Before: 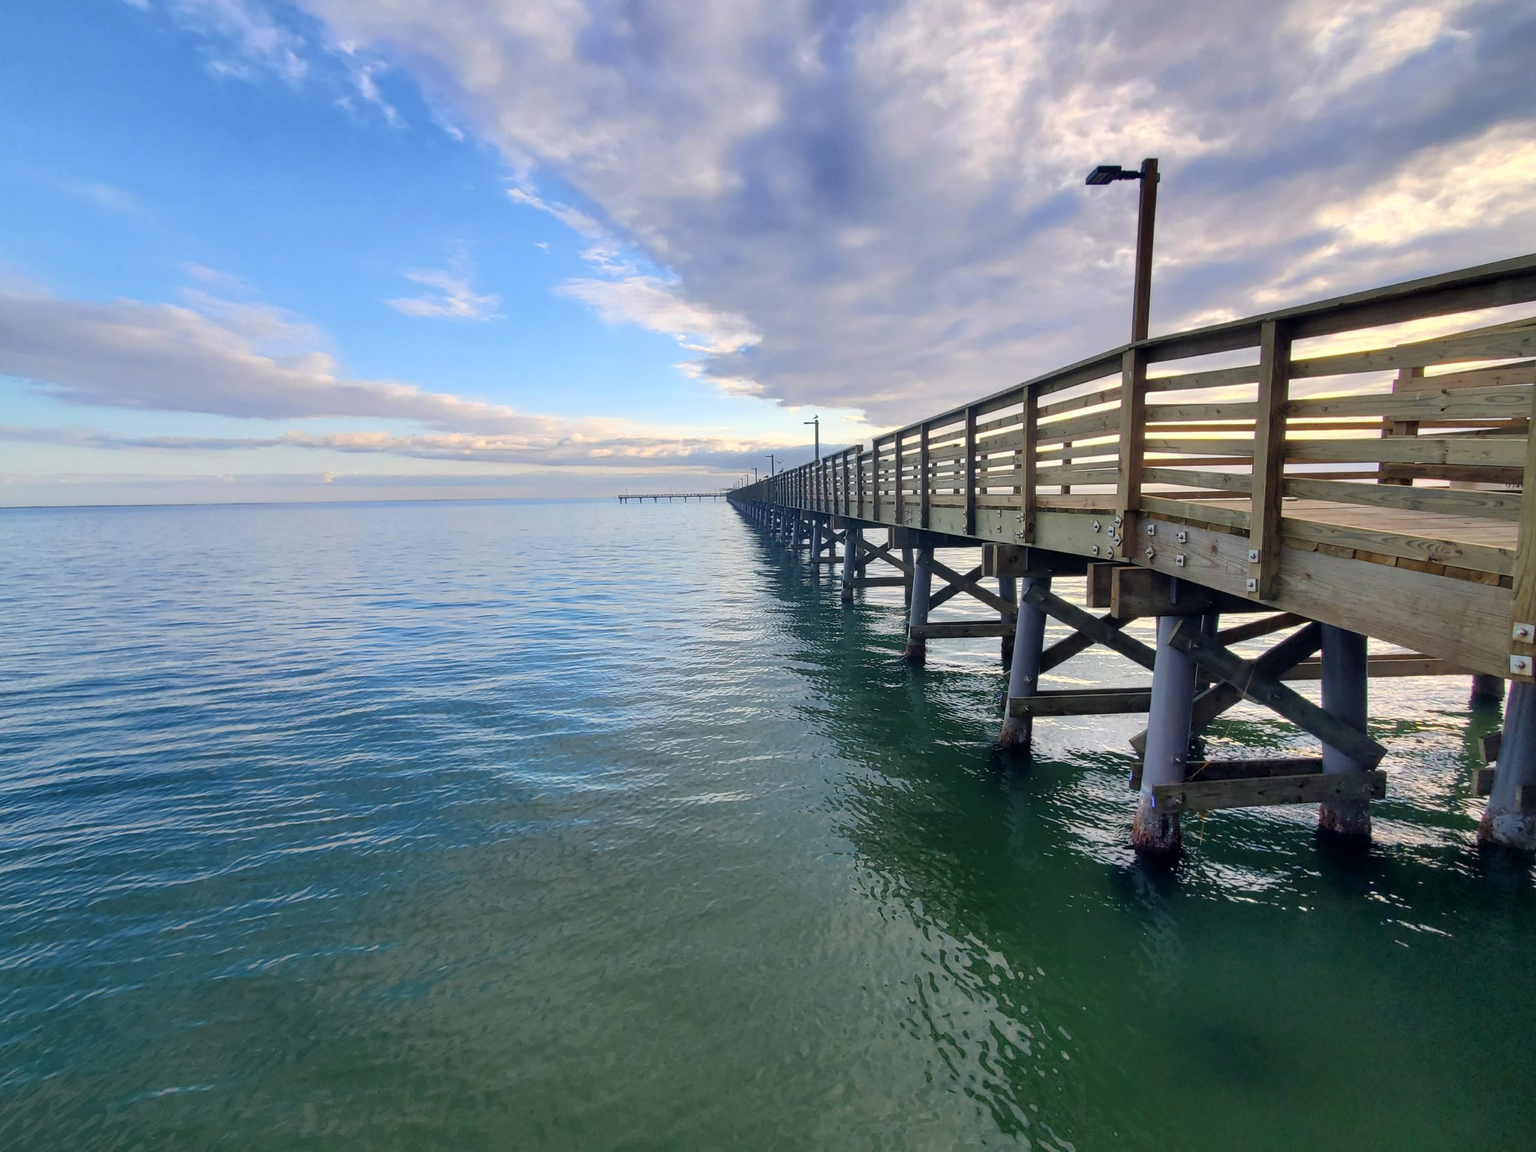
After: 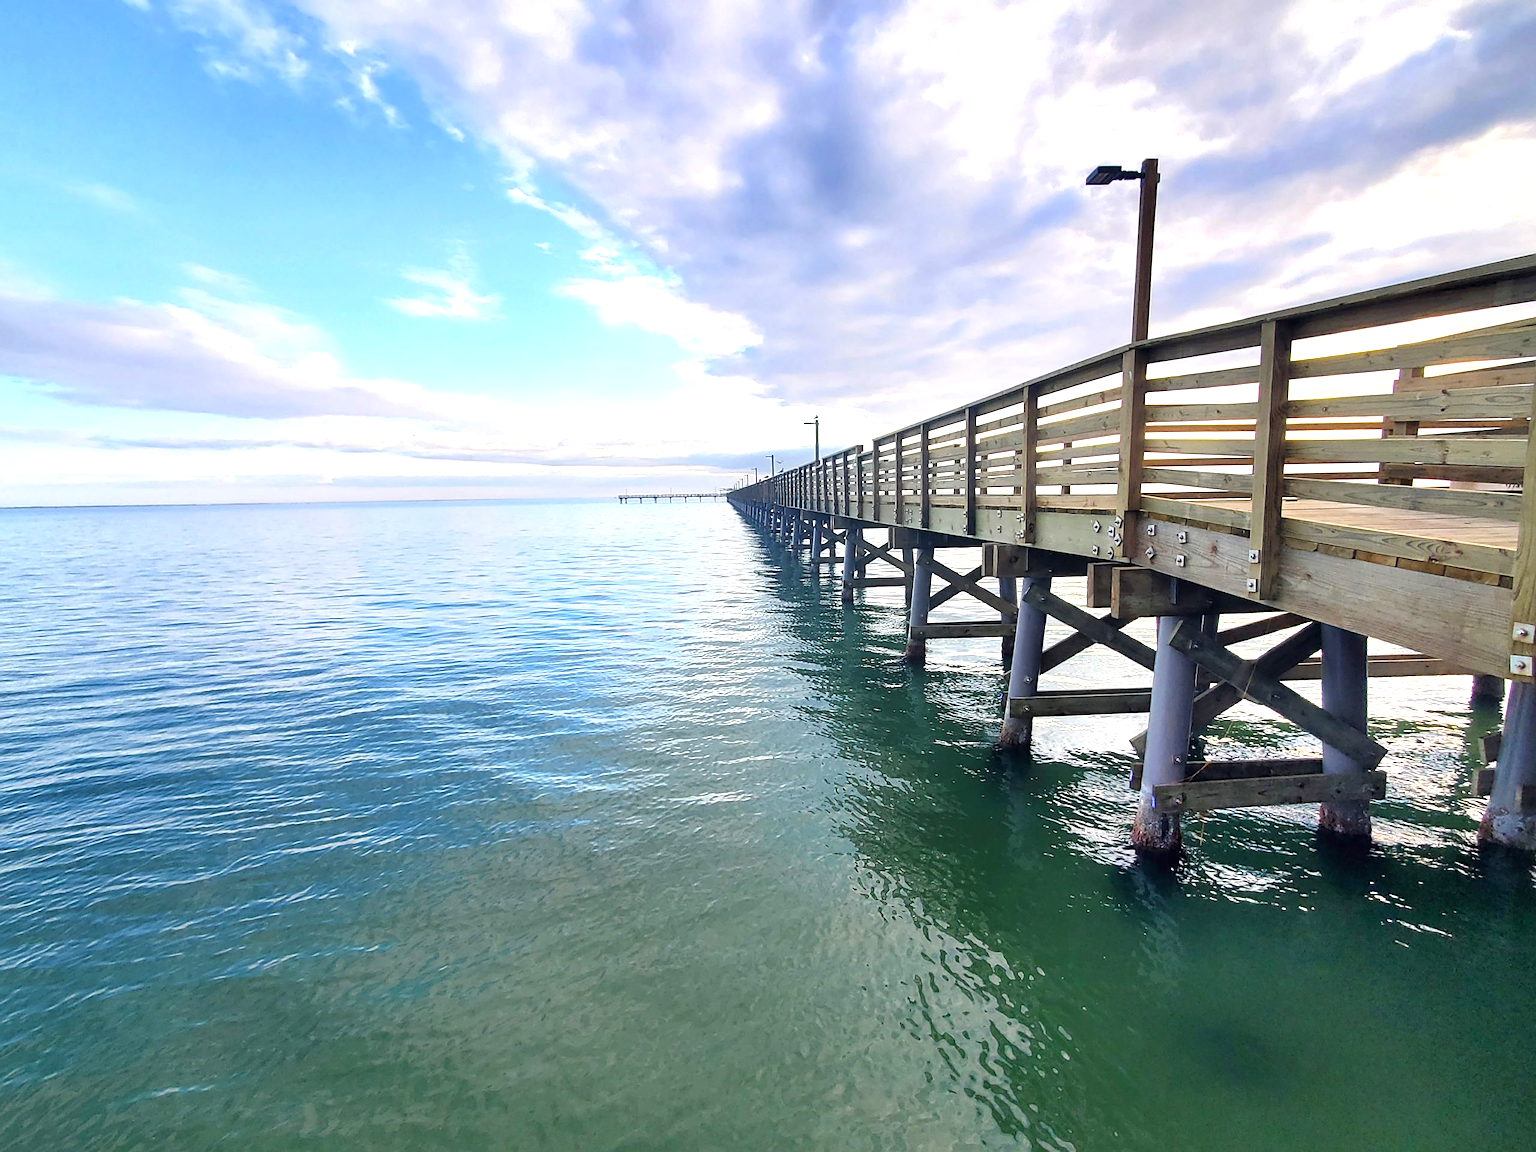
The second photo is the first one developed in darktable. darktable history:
sharpen: on, module defaults
exposure: black level correction -0.001, exposure 0.9 EV, compensate exposure bias true, compensate highlight preservation false
